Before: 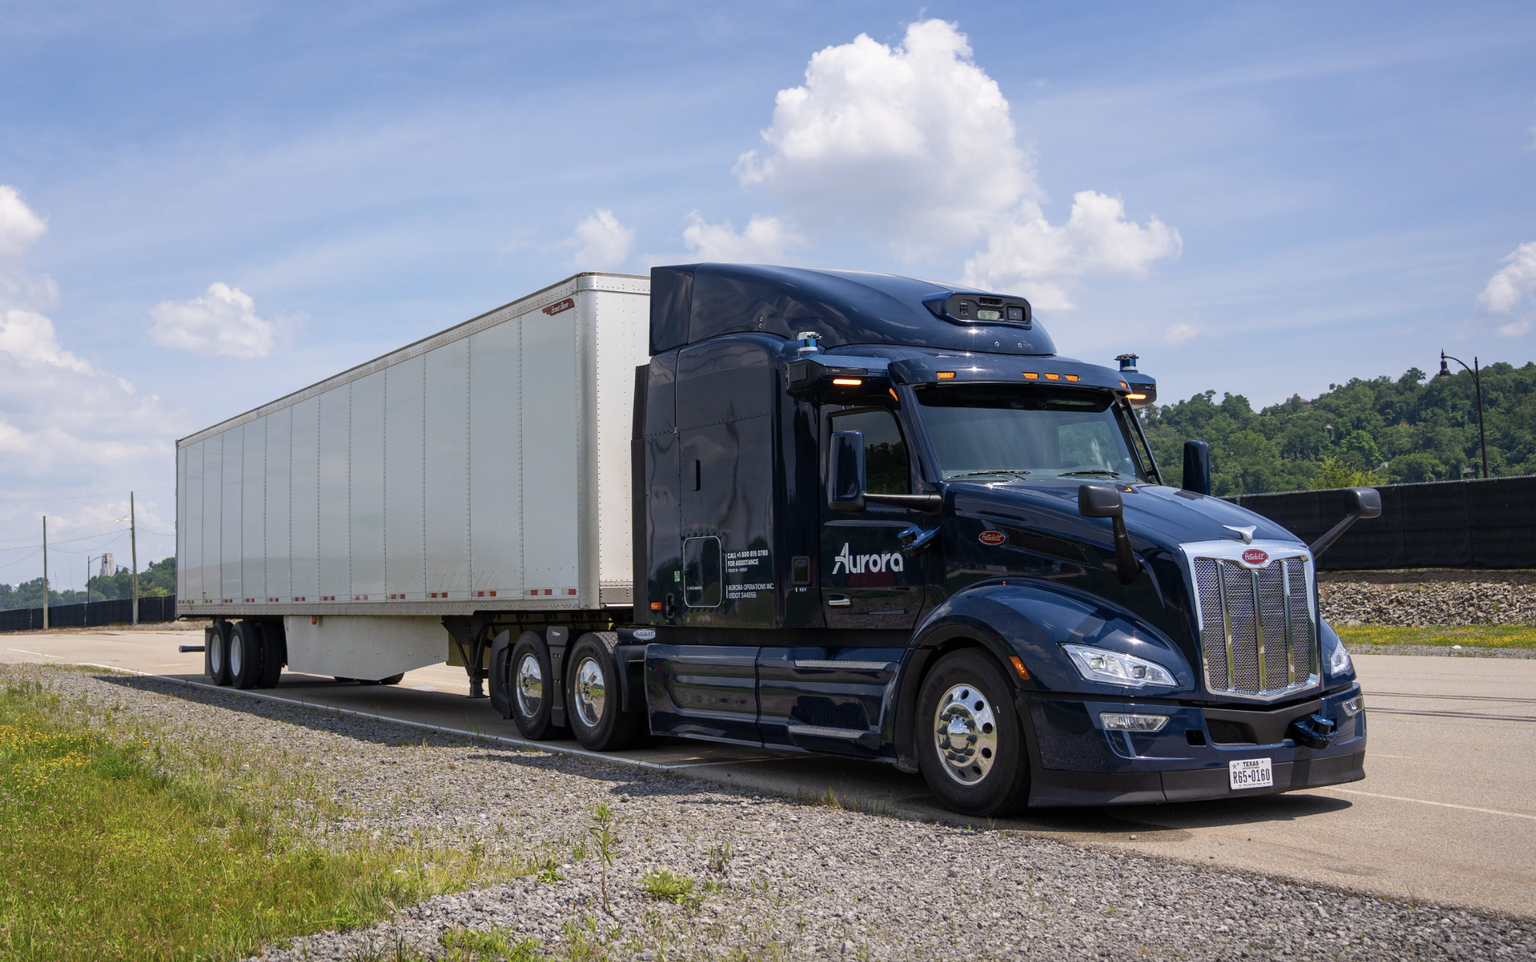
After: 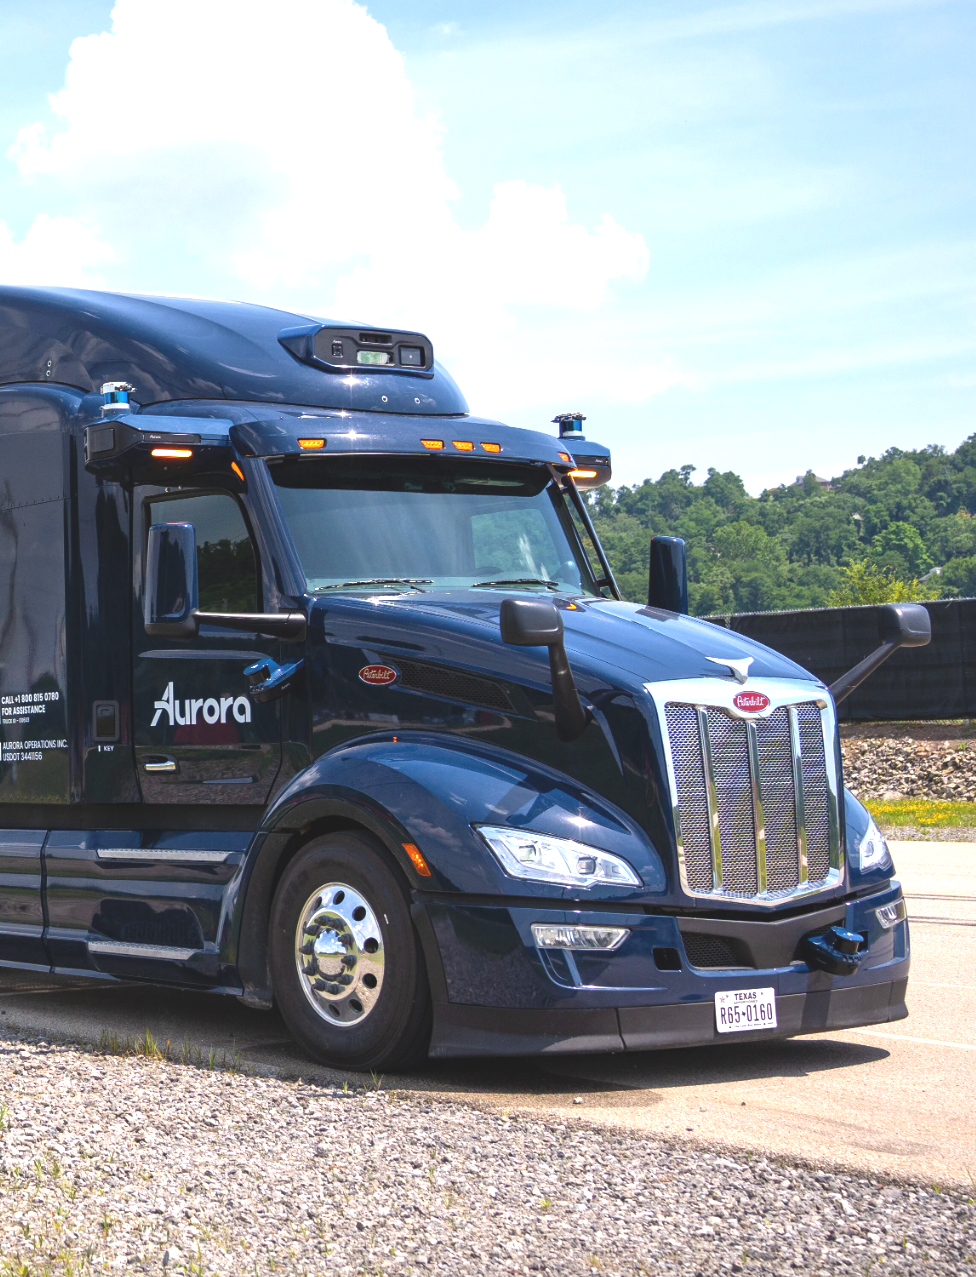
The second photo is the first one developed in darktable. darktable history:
exposure: black level correction -0.006, exposure 1 EV, compensate exposure bias true, compensate highlight preservation false
crop: left 47.338%, top 6.651%, right 7.931%
